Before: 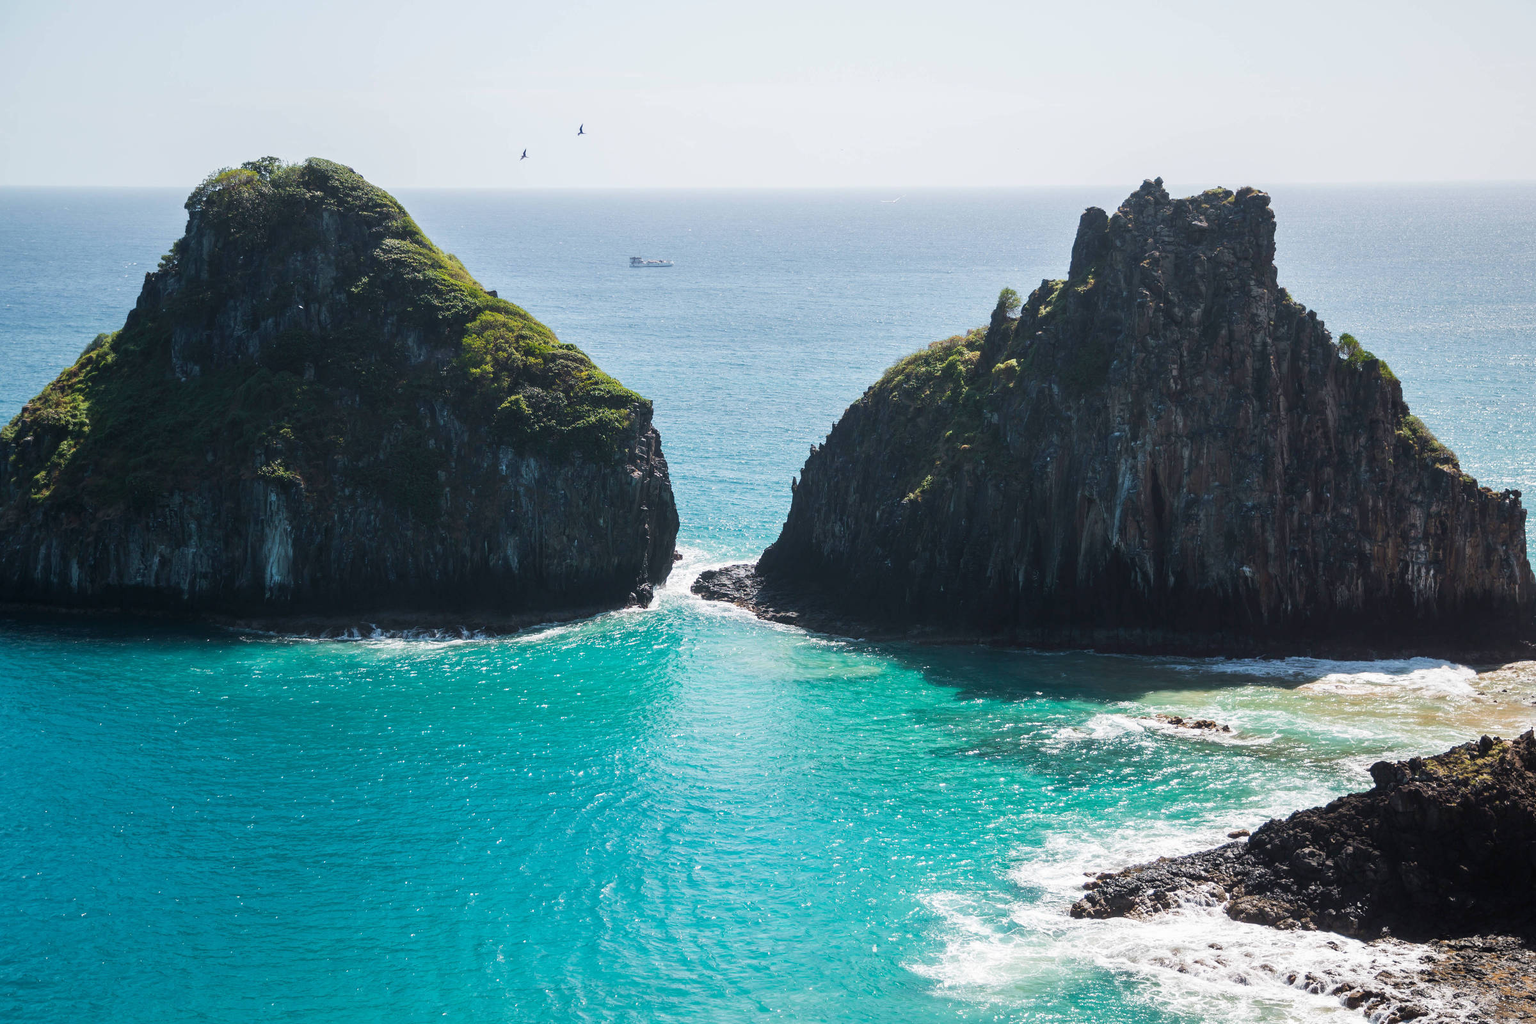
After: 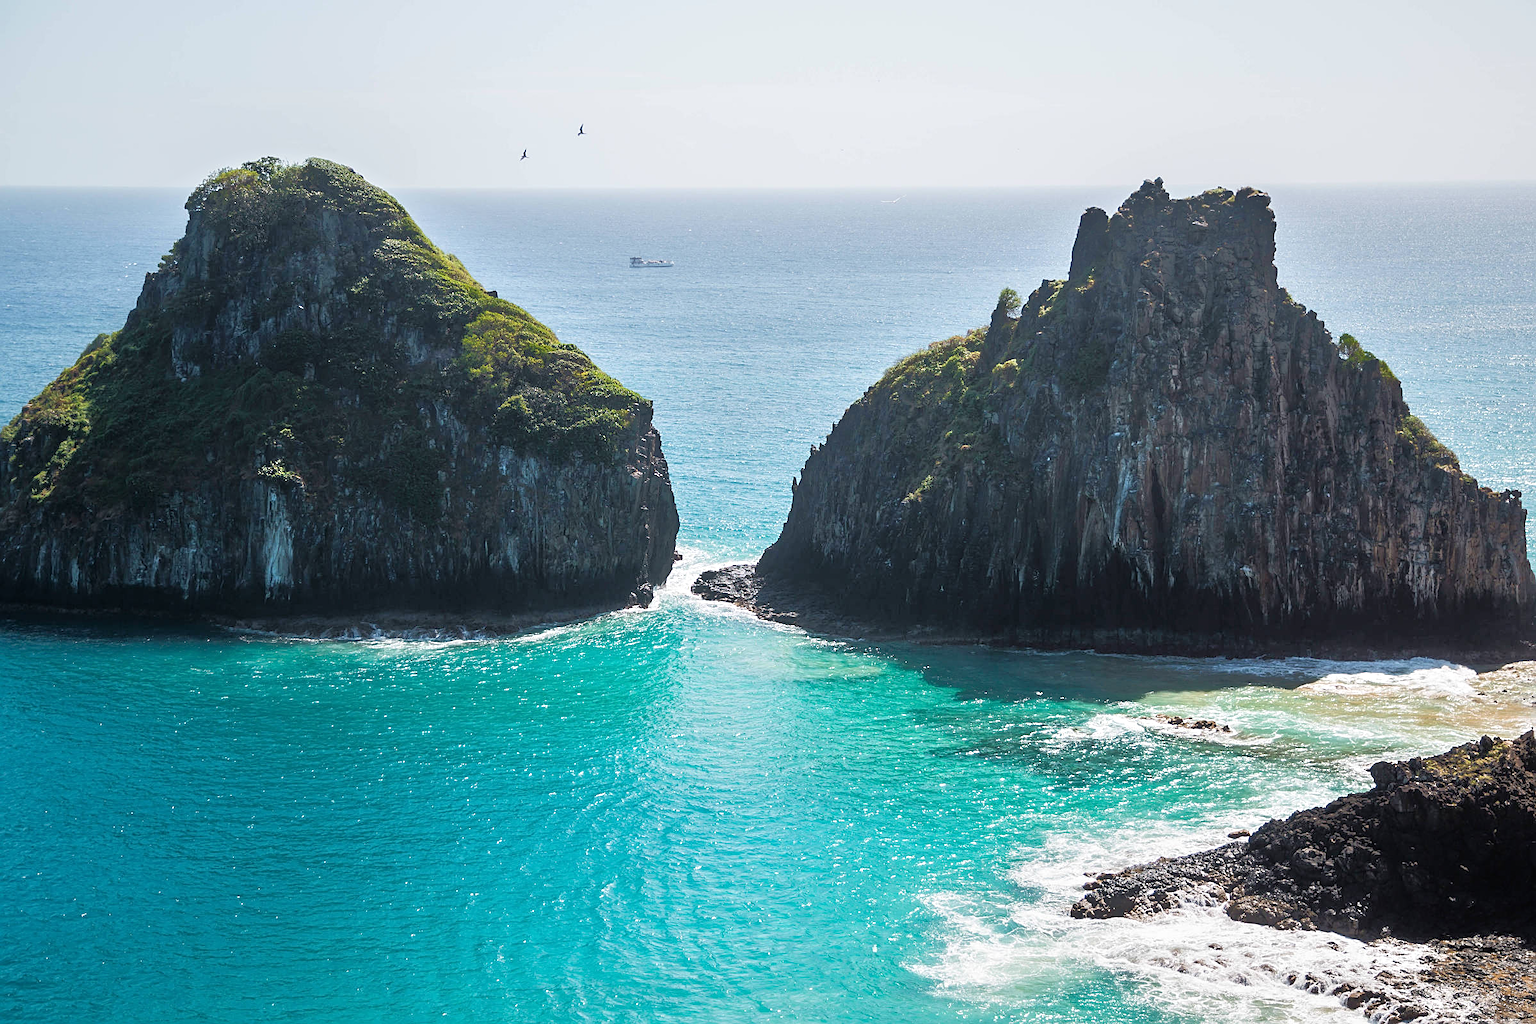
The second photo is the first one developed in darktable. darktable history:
sharpen: on, module defaults
tone equalizer: -8 EV -0.493 EV, -7 EV -0.332 EV, -6 EV -0.097 EV, -5 EV 0.433 EV, -4 EV 0.949 EV, -3 EV 0.814 EV, -2 EV -0.011 EV, -1 EV 0.136 EV, +0 EV -0.011 EV
